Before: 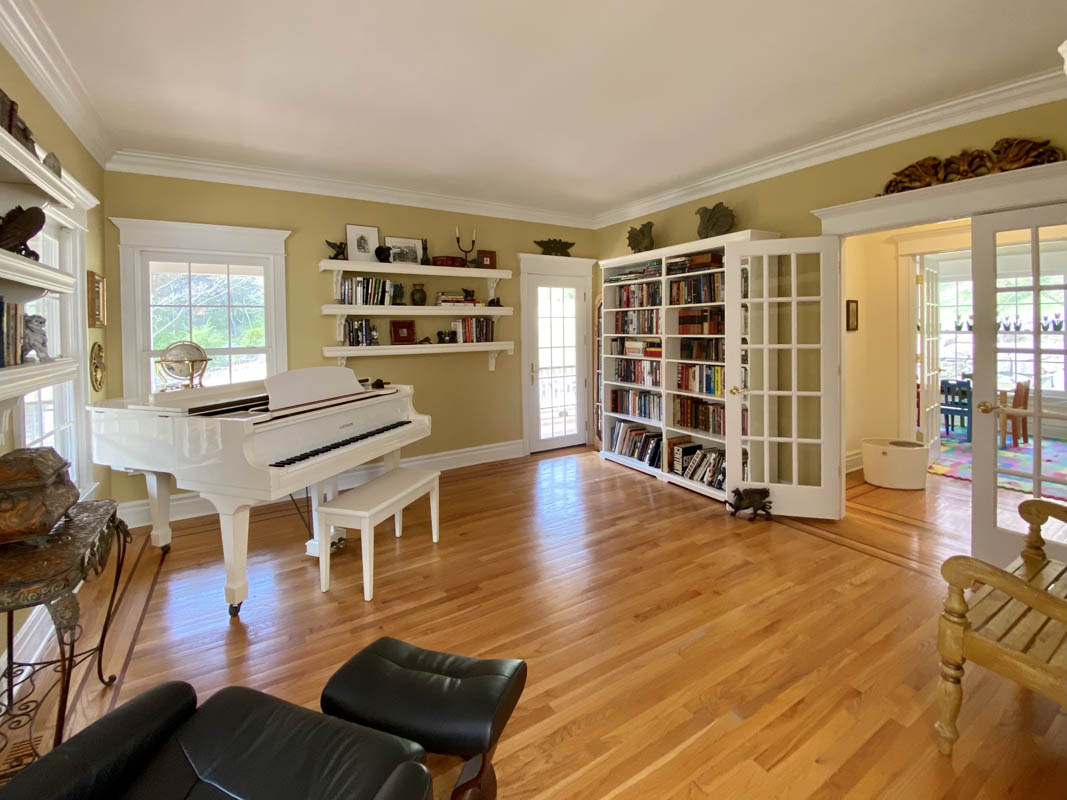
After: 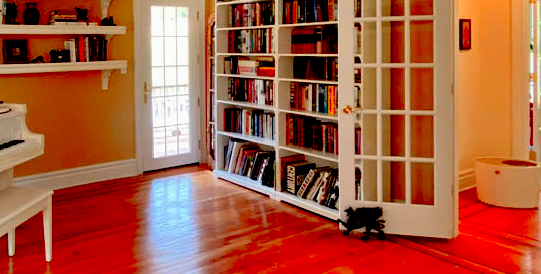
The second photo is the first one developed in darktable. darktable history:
exposure: black level correction 0.056, exposure -0.034 EV, compensate exposure bias true, compensate highlight preservation false
crop: left 36.307%, top 35.205%, right 12.961%, bottom 30.511%
color zones: curves: ch1 [(0.24, 0.634) (0.75, 0.5)]; ch2 [(0.253, 0.437) (0.745, 0.491)]
